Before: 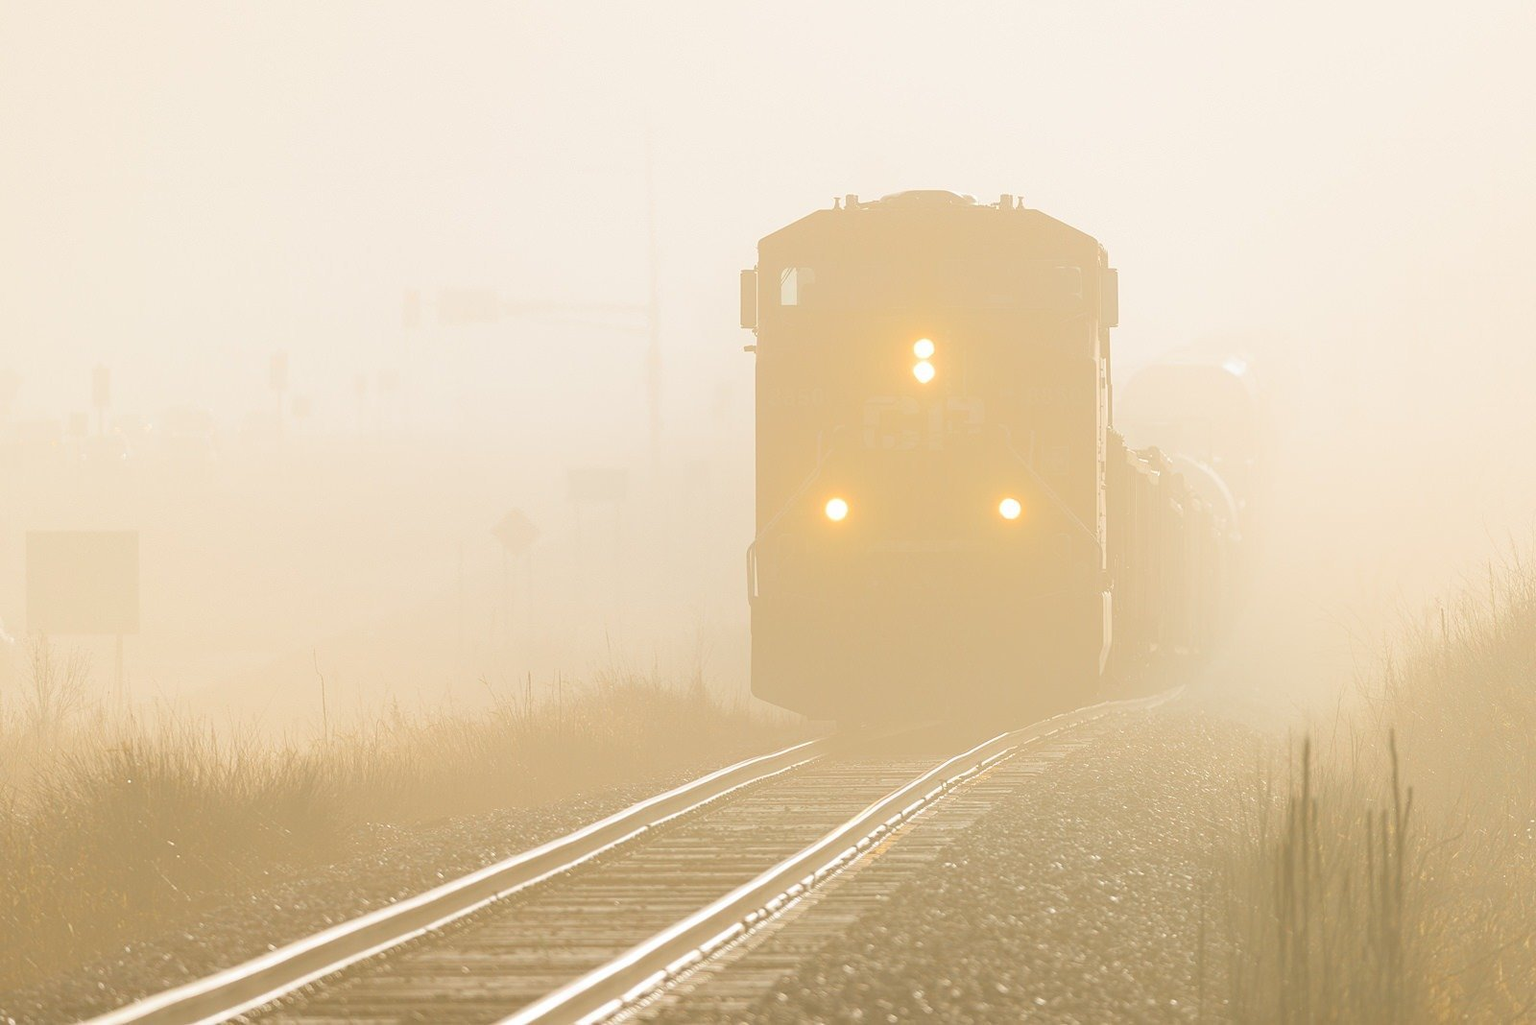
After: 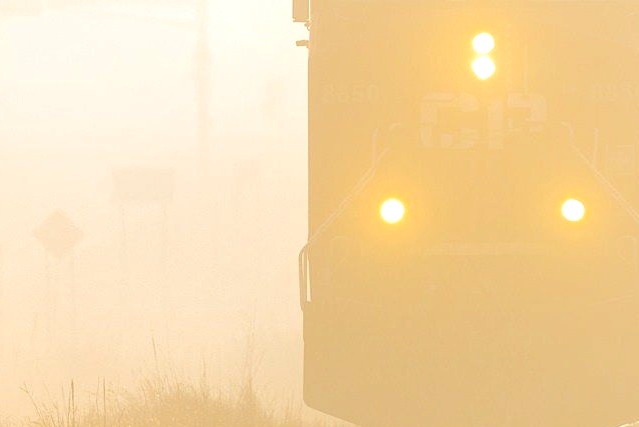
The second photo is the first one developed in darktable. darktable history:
color balance: lift [1, 1.001, 0.999, 1.001], gamma [1, 1.004, 1.007, 0.993], gain [1, 0.991, 0.987, 1.013], contrast 7.5%, contrast fulcrum 10%, output saturation 115%
crop: left 30%, top 30%, right 30%, bottom 30%
local contrast: detail 130%
